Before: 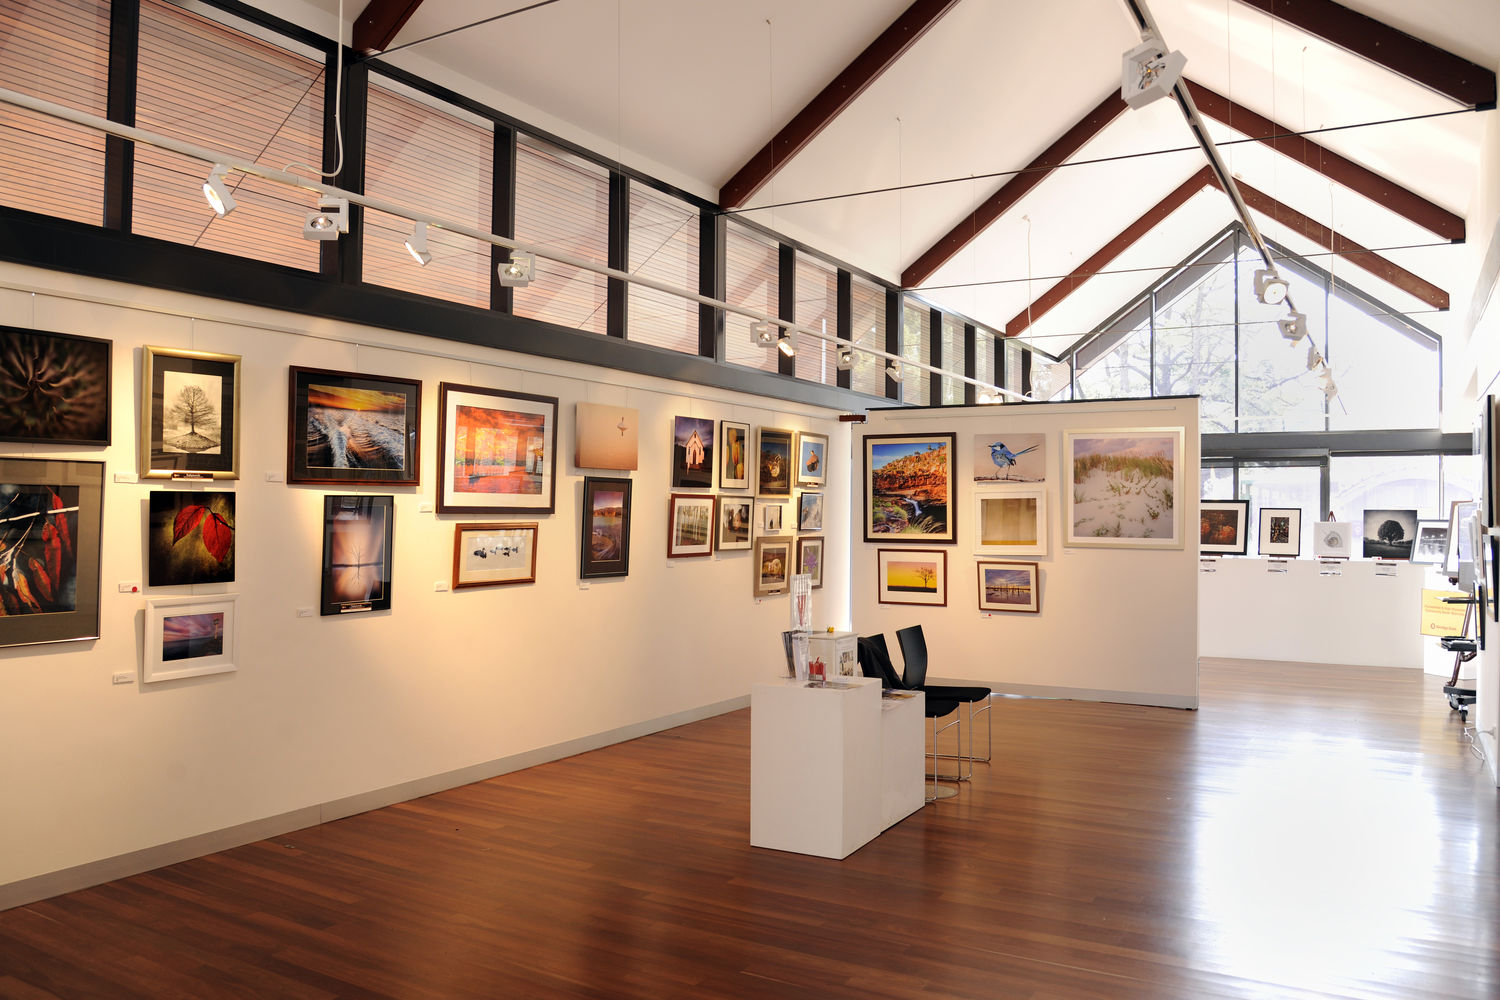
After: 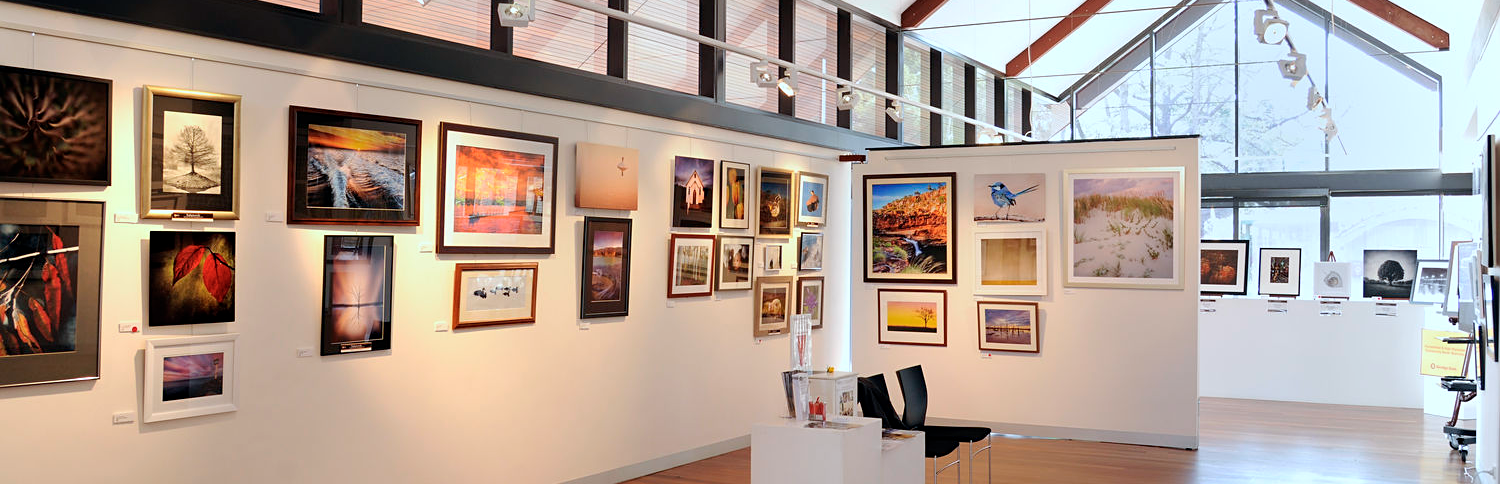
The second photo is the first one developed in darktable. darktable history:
crop and rotate: top 26.056%, bottom 25.543%
color calibration: illuminant Planckian (black body), x 0.375, y 0.373, temperature 4117 K
sharpen: amount 0.2
